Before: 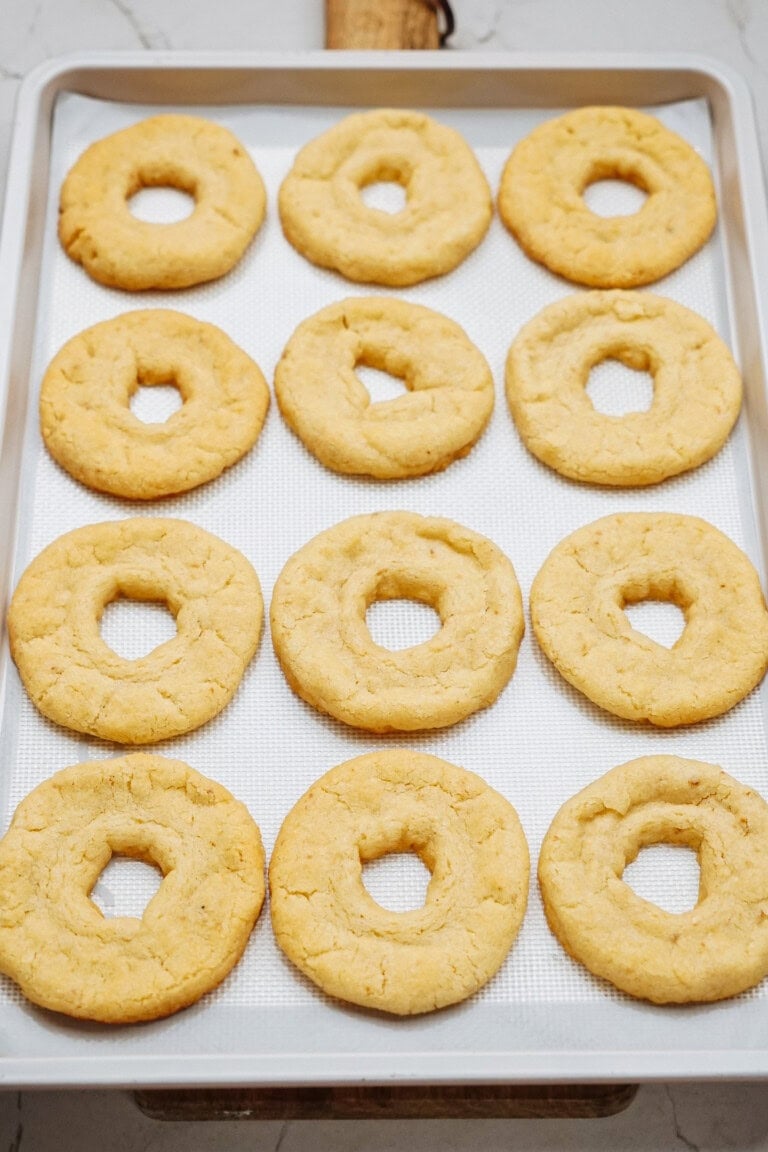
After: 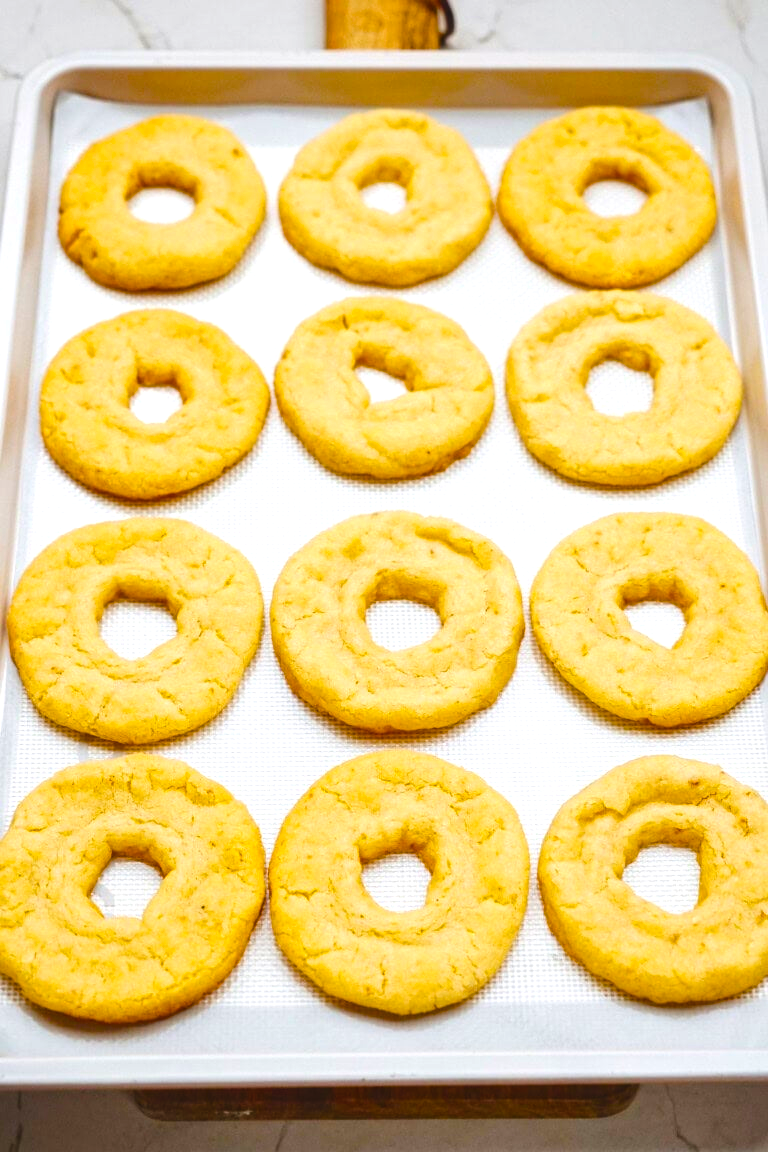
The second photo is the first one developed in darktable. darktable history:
color balance rgb: shadows lift › hue 86.02°, global offset › luminance 0.781%, linear chroma grading › global chroma 24.587%, perceptual saturation grading › global saturation 35.184%, perceptual saturation grading › highlights -29.939%, perceptual saturation grading › shadows 36.06%, perceptual brilliance grading › highlights 10.33%, perceptual brilliance grading › mid-tones 5.269%, global vibrance 15.068%
